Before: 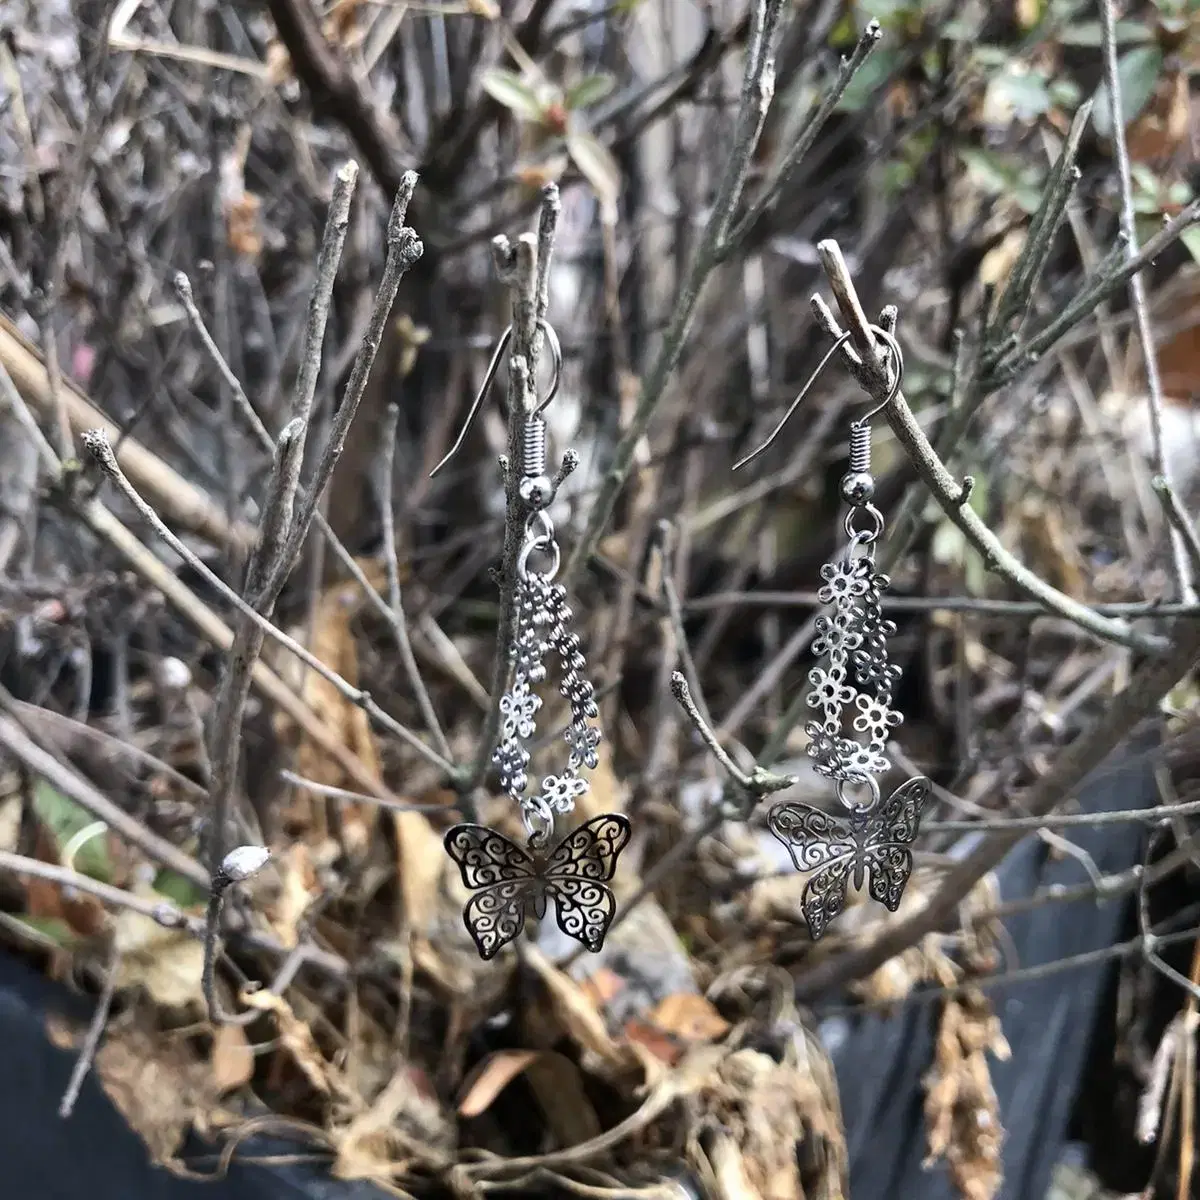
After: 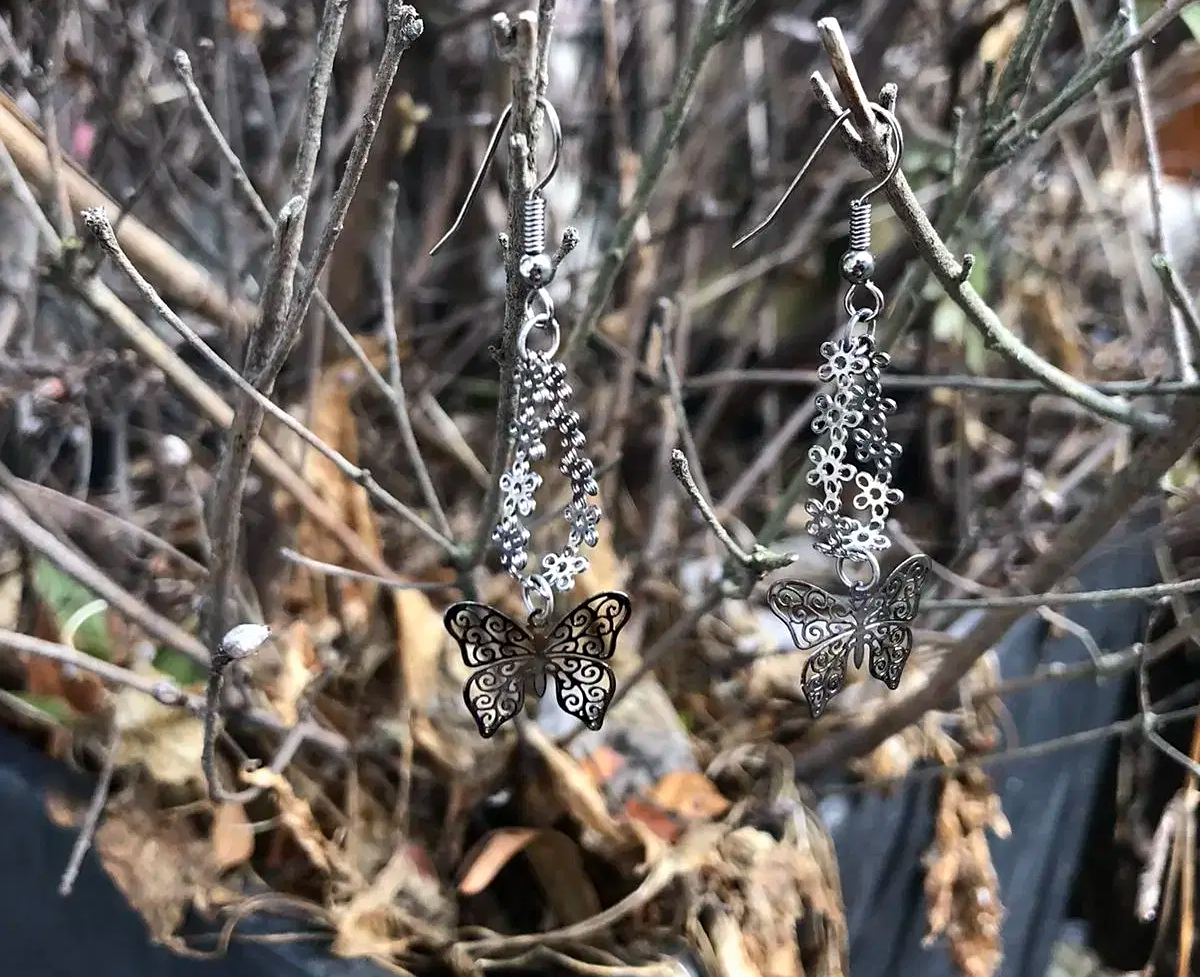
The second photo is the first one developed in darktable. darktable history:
sharpen: amount 0.2
crop and rotate: top 18.507%
